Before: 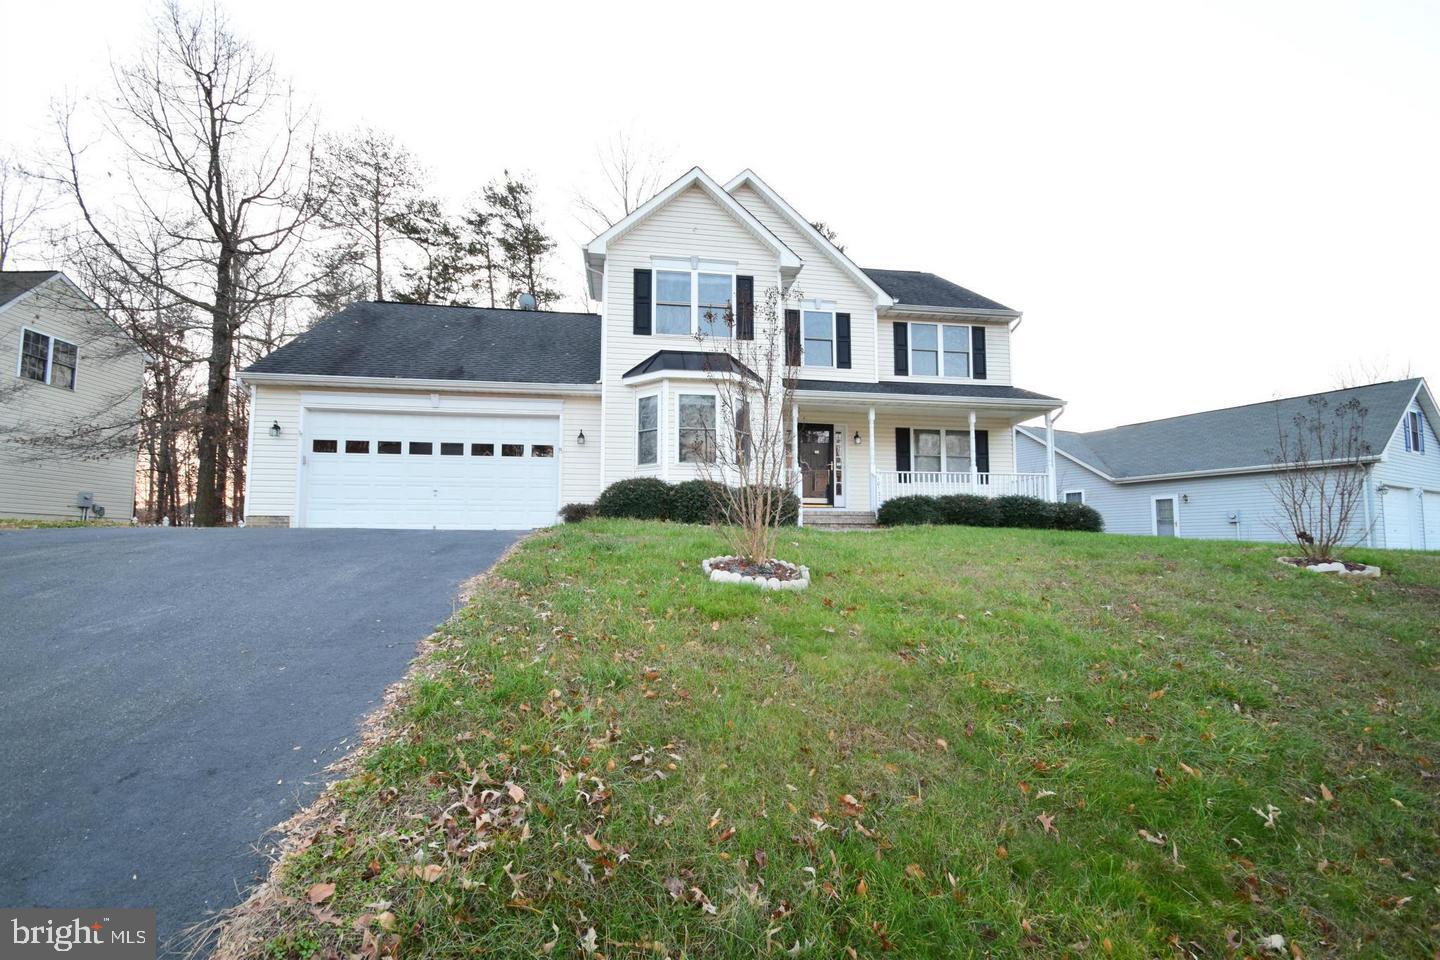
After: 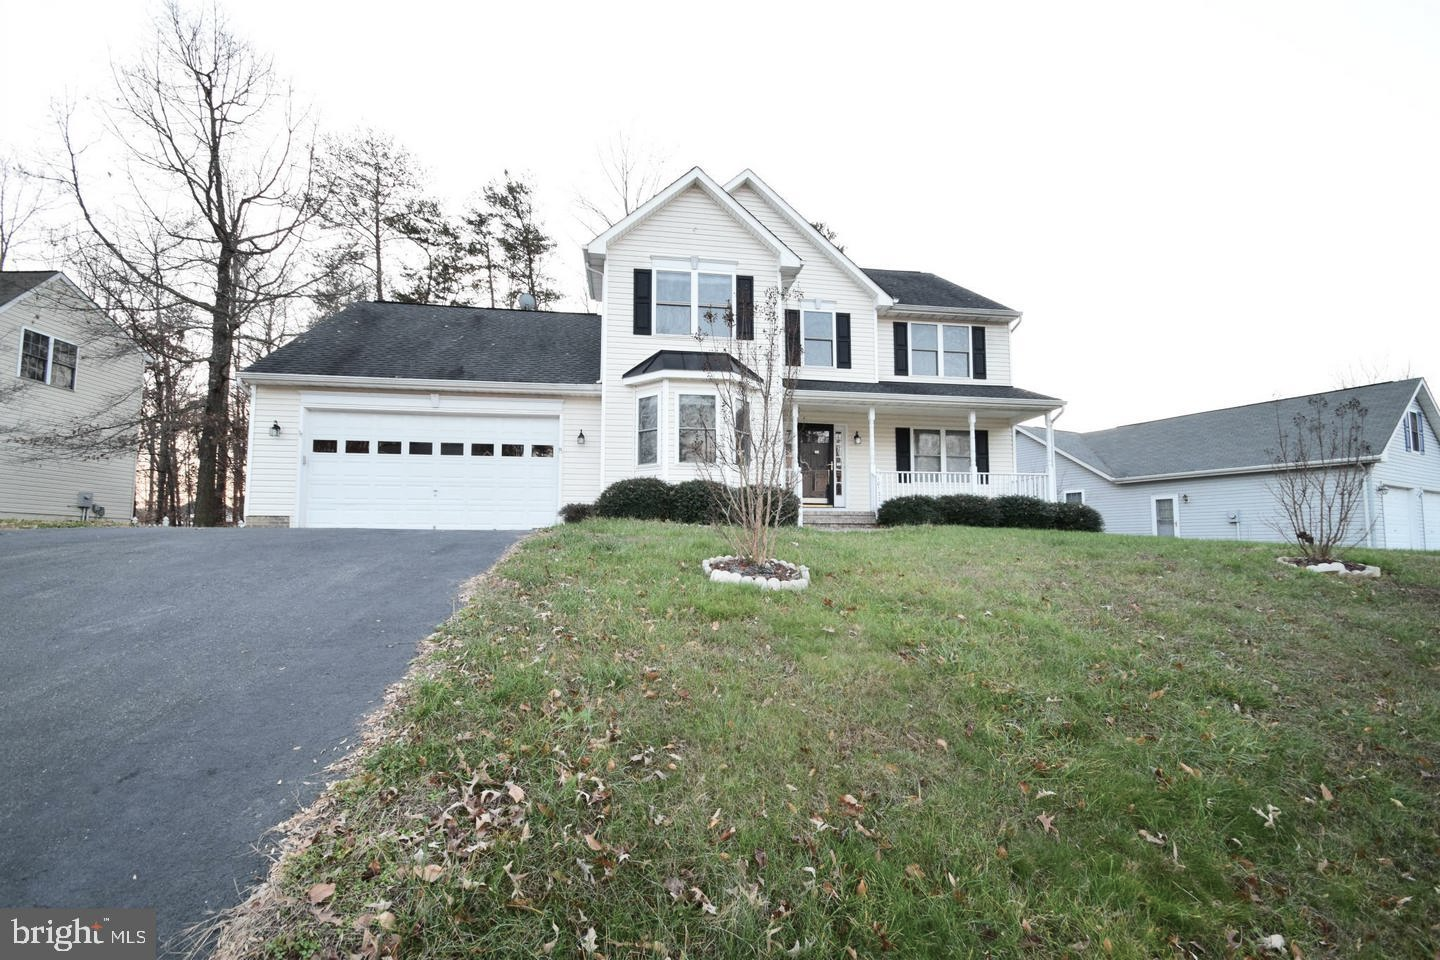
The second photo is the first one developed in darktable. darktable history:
contrast brightness saturation: contrast 0.104, saturation -0.351
